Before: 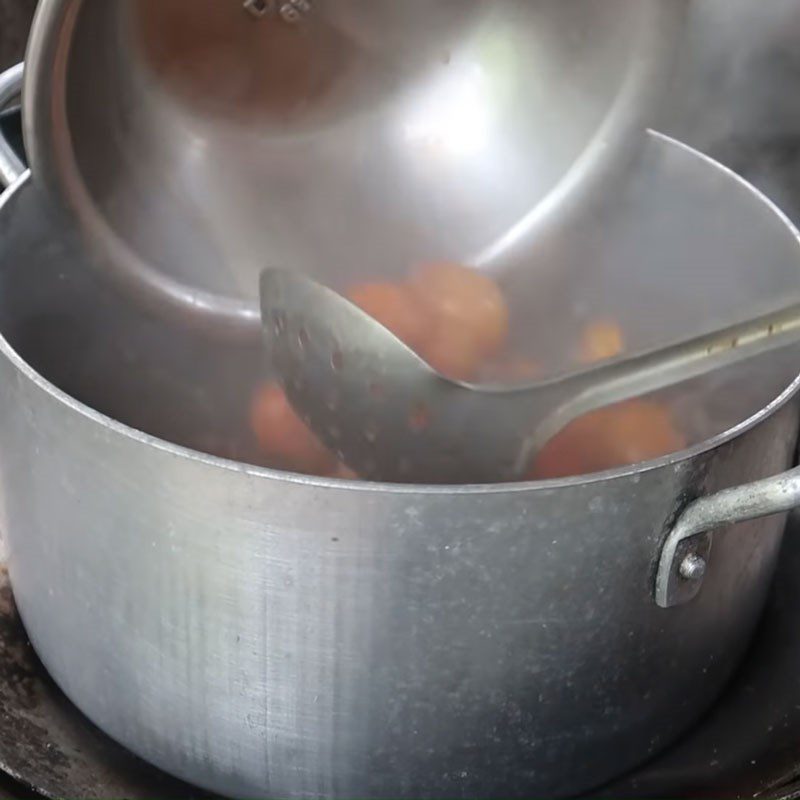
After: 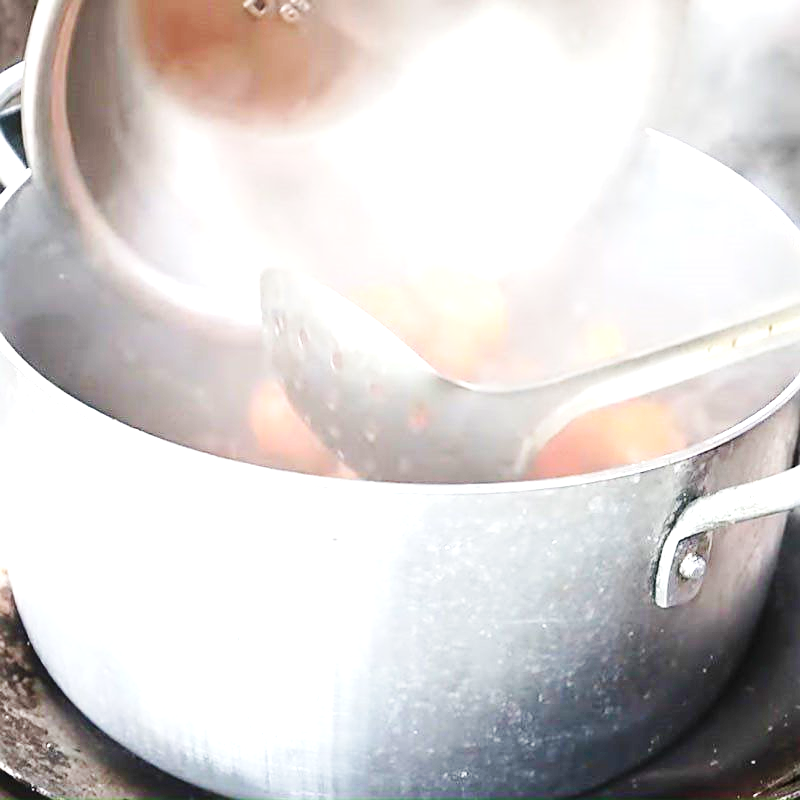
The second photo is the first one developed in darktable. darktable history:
sharpen: on, module defaults
exposure: black level correction 0, exposure 1.922 EV, compensate exposure bias true, compensate highlight preservation false
base curve: curves: ch0 [(0, 0) (0.032, 0.025) (0.121, 0.166) (0.206, 0.329) (0.605, 0.79) (1, 1)], preserve colors none
